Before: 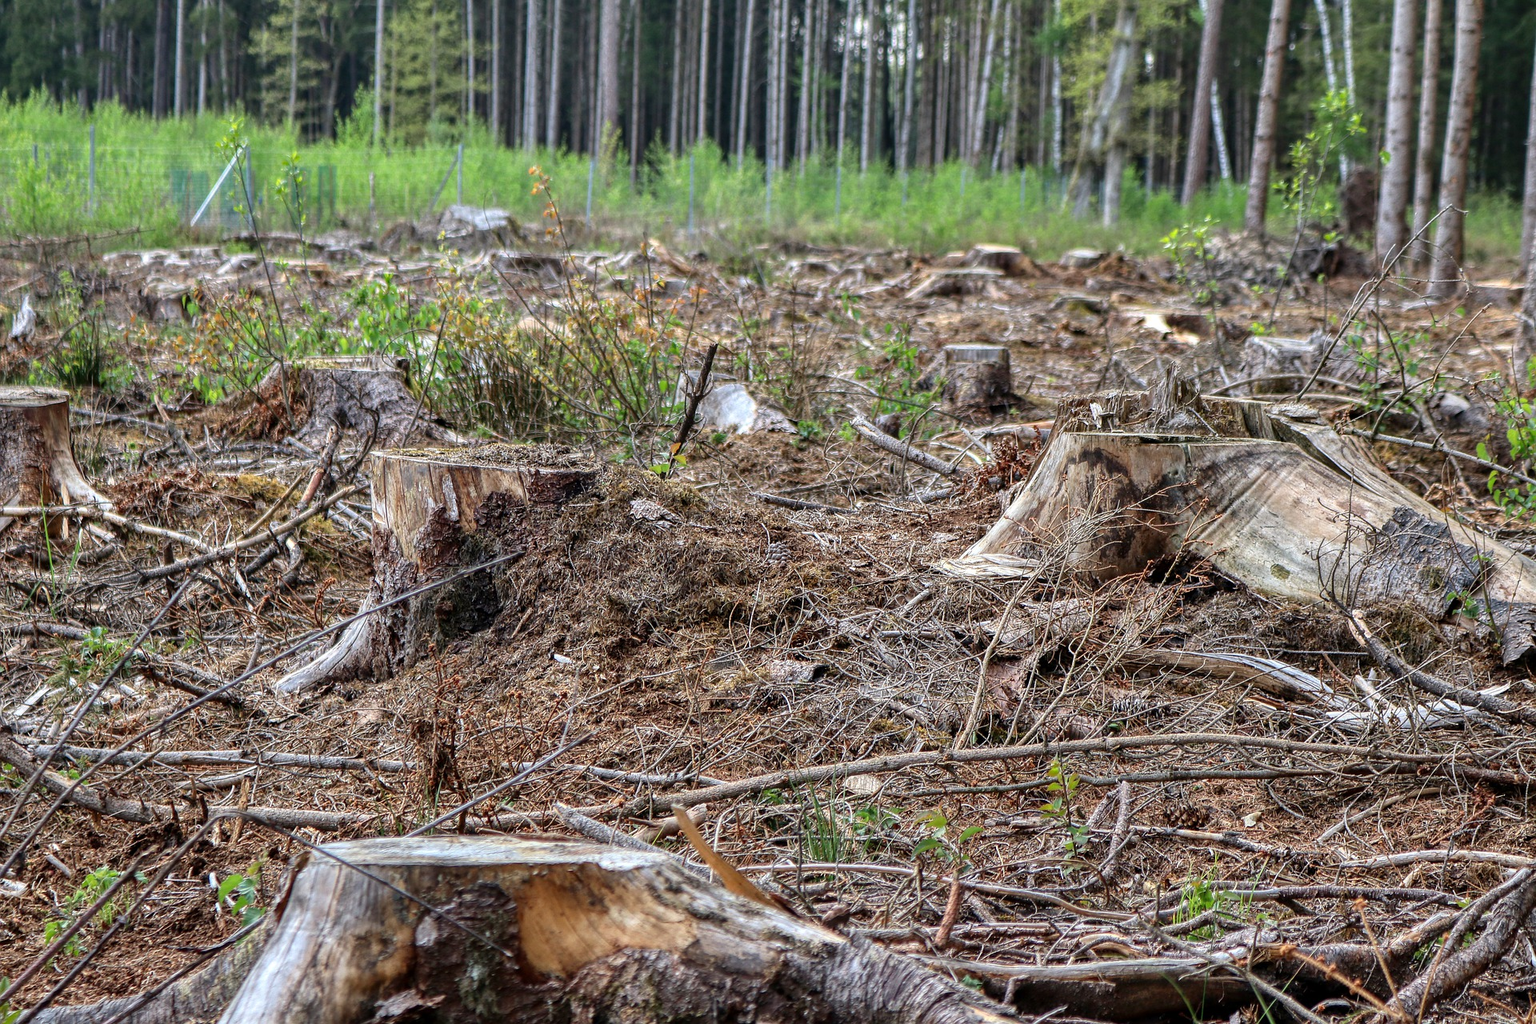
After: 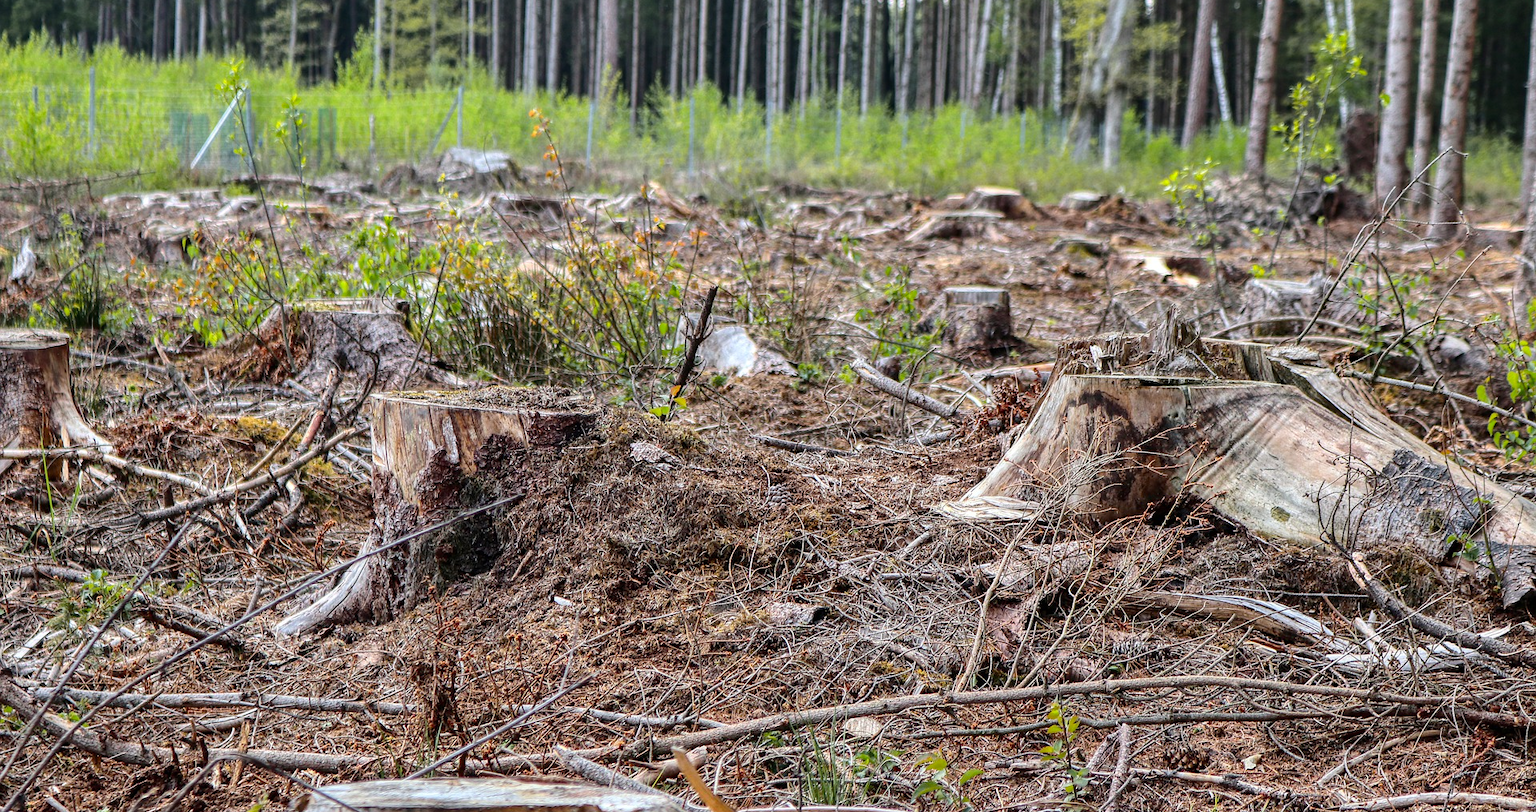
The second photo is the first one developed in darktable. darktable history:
tone curve: curves: ch0 [(0, 0.003) (0.117, 0.101) (0.257, 0.246) (0.408, 0.432) (0.611, 0.653) (0.824, 0.846) (1, 1)]; ch1 [(0, 0) (0.227, 0.197) (0.405, 0.421) (0.501, 0.501) (0.522, 0.53) (0.563, 0.572) (0.589, 0.611) (0.699, 0.709) (0.976, 0.992)]; ch2 [(0, 0) (0.208, 0.176) (0.377, 0.38) (0.5, 0.5) (0.537, 0.534) (0.571, 0.576) (0.681, 0.746) (1, 1)], color space Lab, independent channels, preserve colors none
crop and rotate: top 5.667%, bottom 14.937%
